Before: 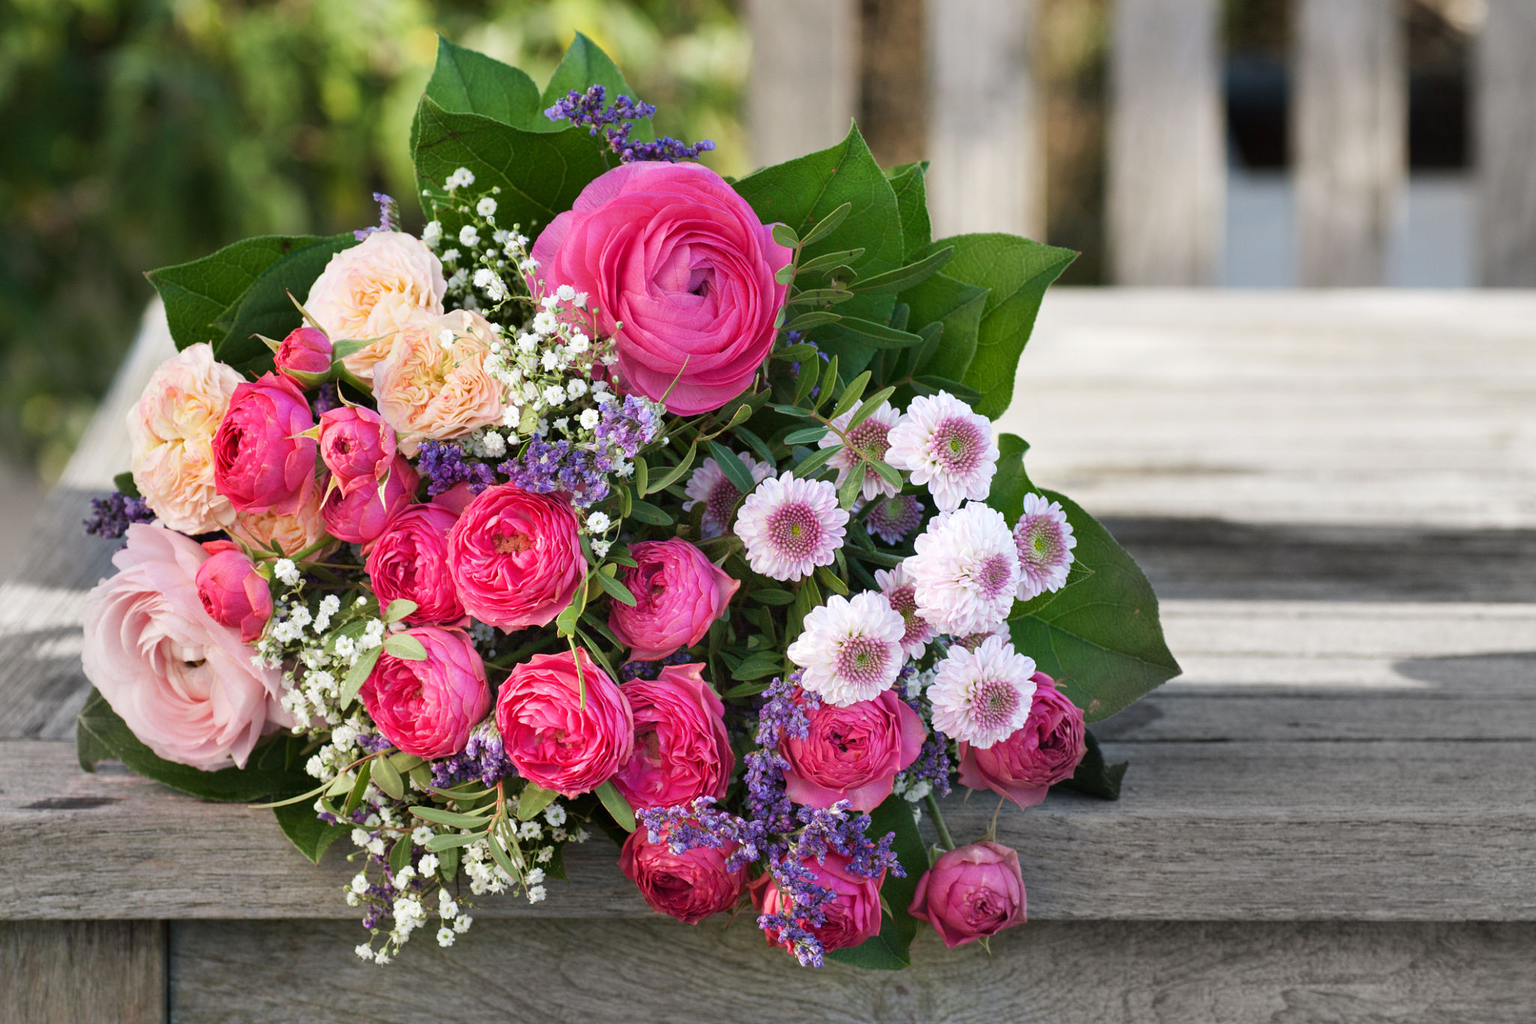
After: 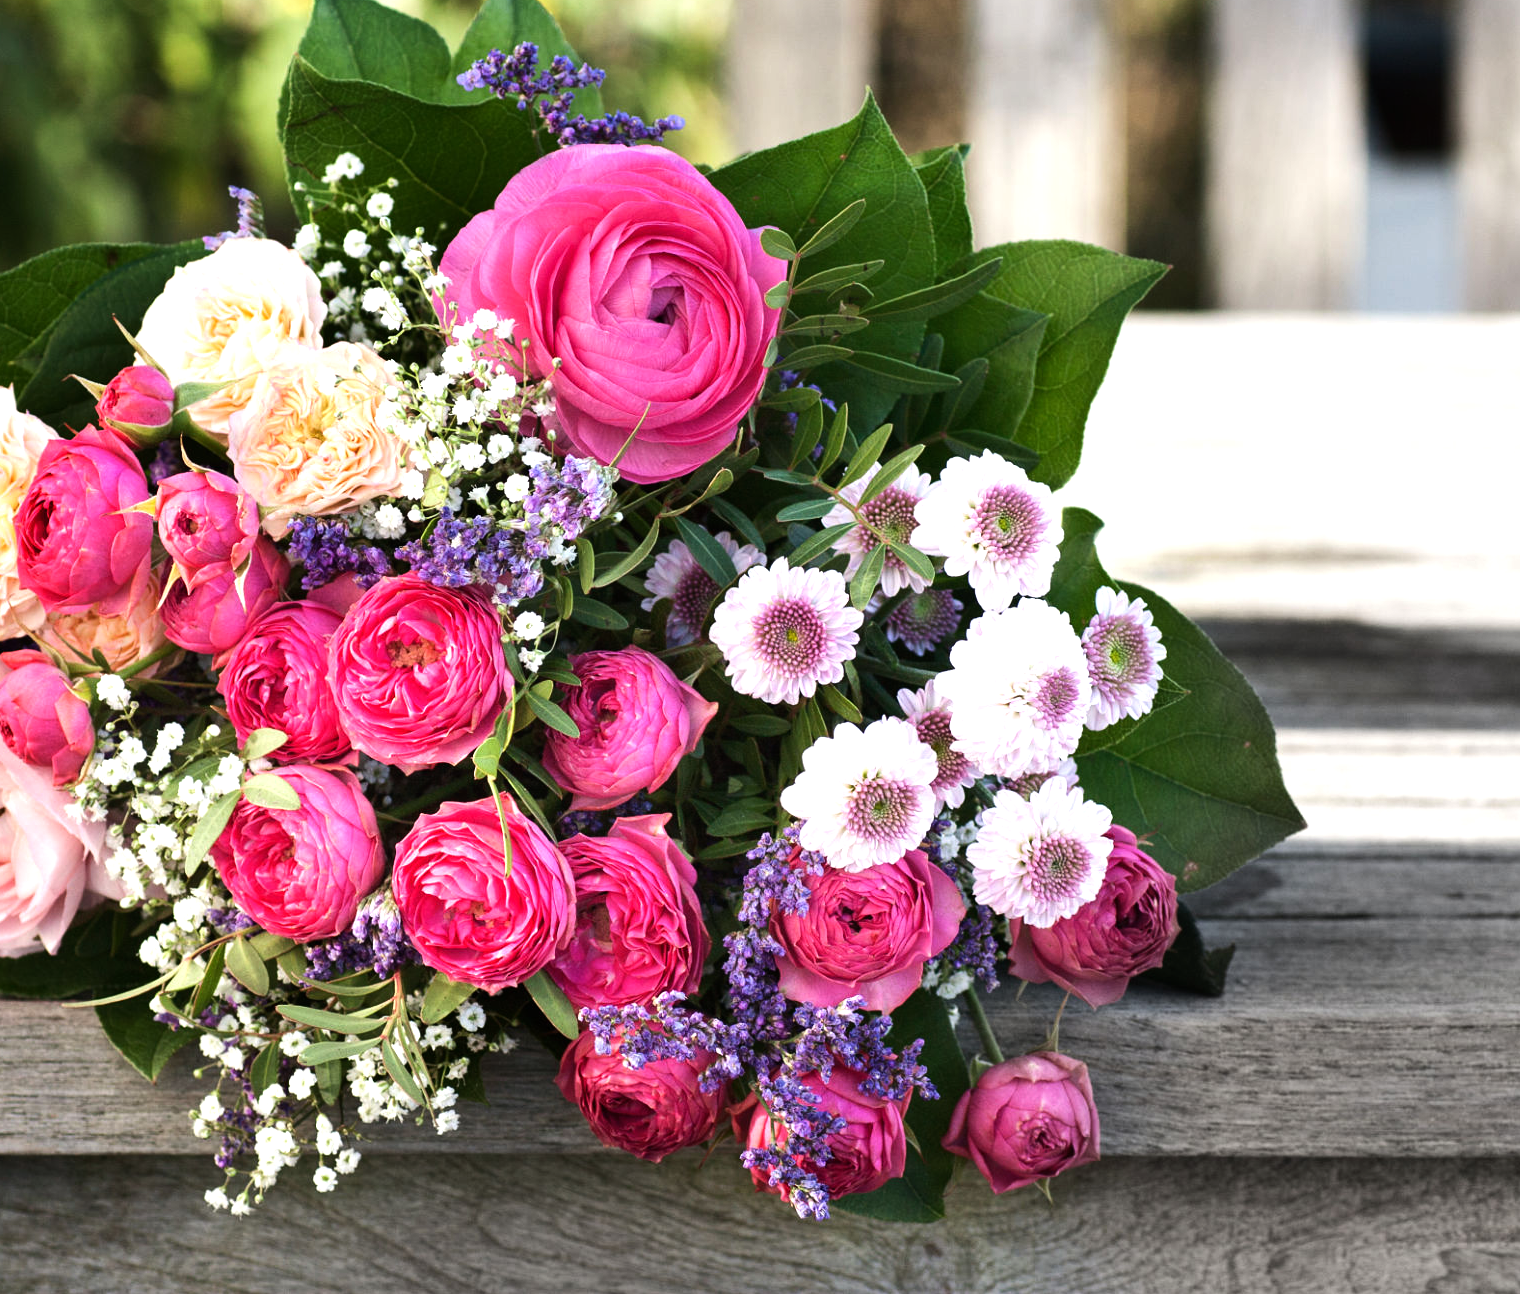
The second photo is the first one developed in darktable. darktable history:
crop and rotate: left 13.15%, top 5.251%, right 12.609%
tone equalizer: -8 EV -0.75 EV, -7 EV -0.7 EV, -6 EV -0.6 EV, -5 EV -0.4 EV, -3 EV 0.4 EV, -2 EV 0.6 EV, -1 EV 0.7 EV, +0 EV 0.75 EV, edges refinement/feathering 500, mask exposure compensation -1.57 EV, preserve details no
